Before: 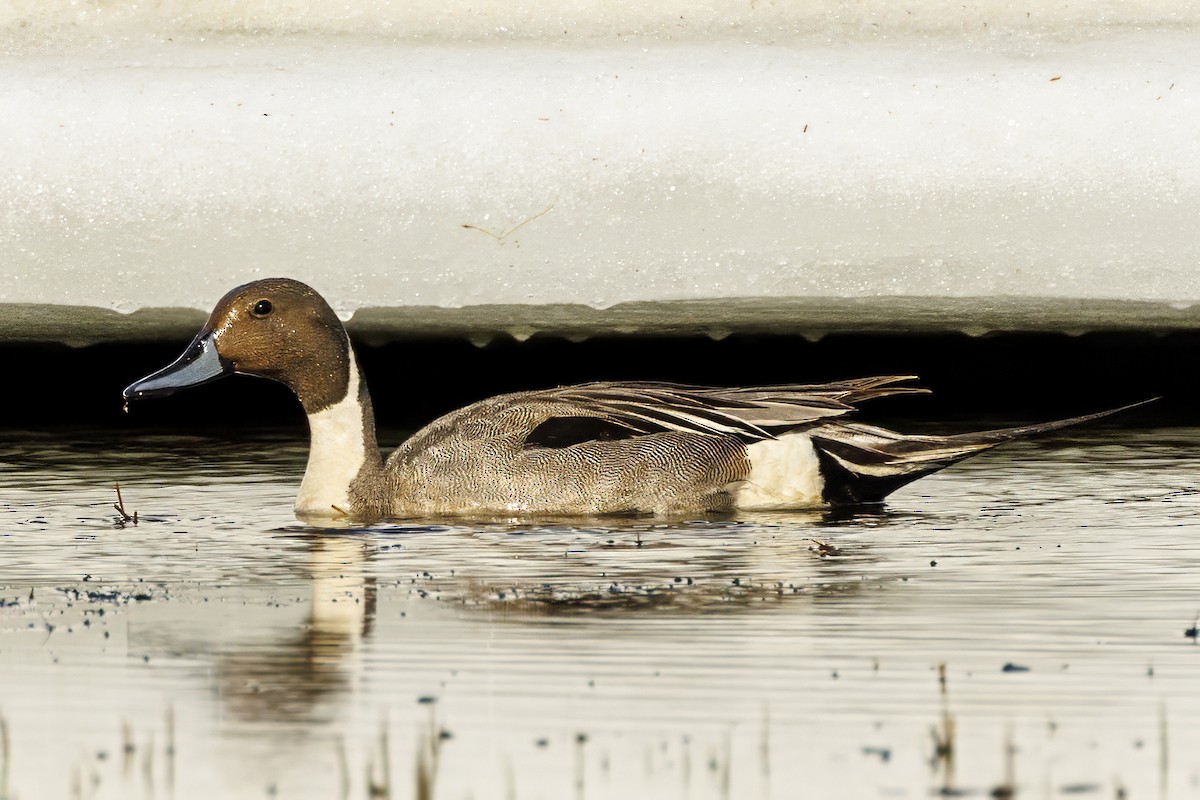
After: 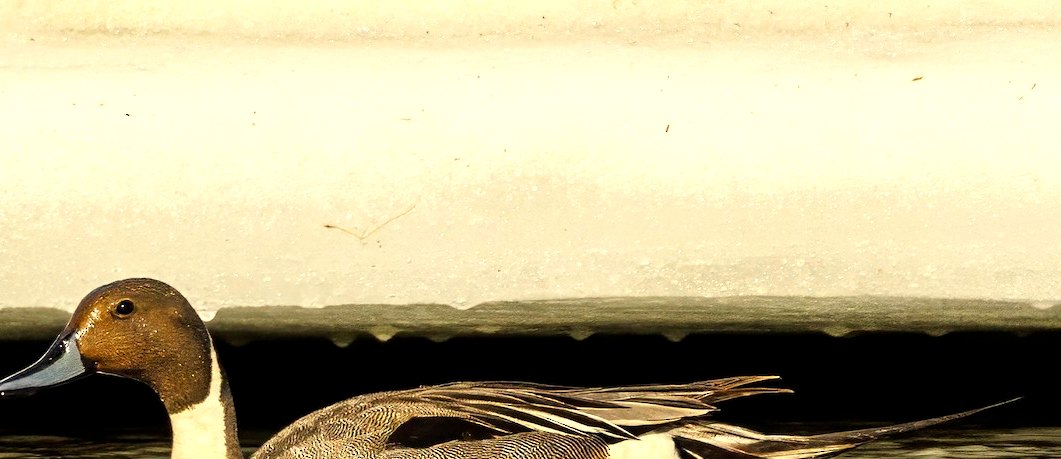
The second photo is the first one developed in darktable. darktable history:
color correction: highlights a* 1.29, highlights b* 17.12
crop and rotate: left 11.544%, bottom 42.529%
exposure: exposure 0.352 EV, compensate exposure bias true, compensate highlight preservation false
tone curve: curves: ch0 [(0, 0) (0.253, 0.237) (1, 1)]; ch1 [(0, 0) (0.411, 0.385) (0.502, 0.506) (0.557, 0.565) (0.66, 0.683) (1, 1)]; ch2 [(0, 0) (0.394, 0.413) (0.5, 0.5) (1, 1)], preserve colors none
